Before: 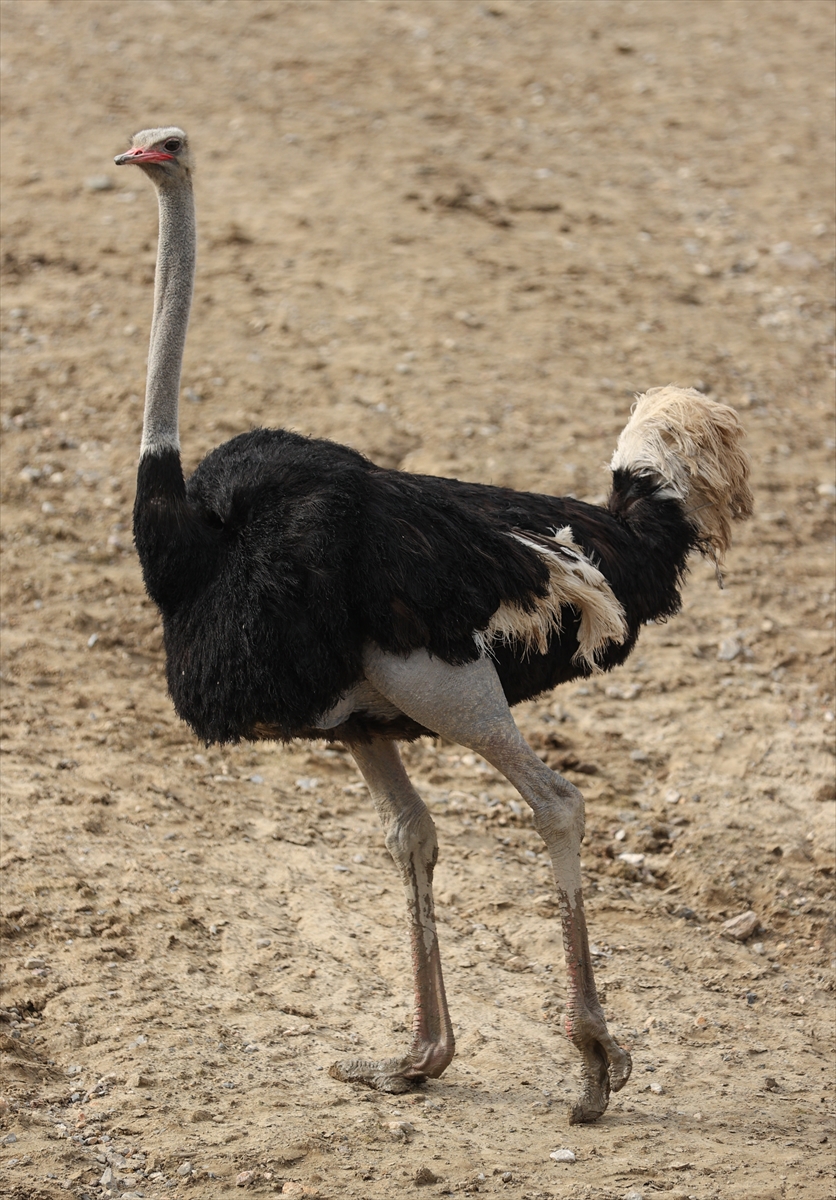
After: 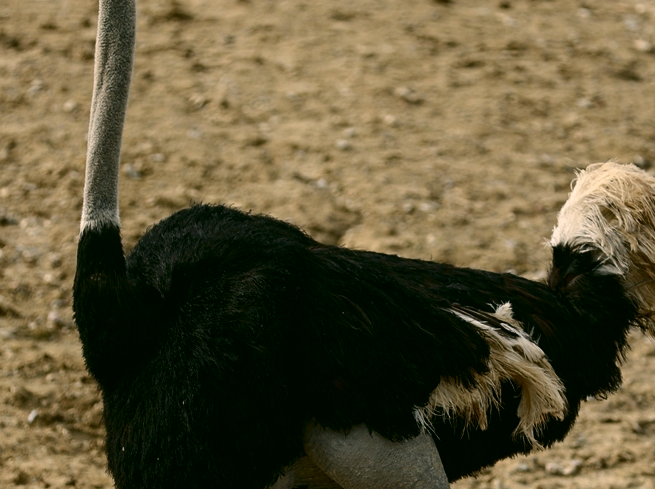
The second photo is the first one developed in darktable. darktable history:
color correction: highlights a* 4.54, highlights b* 4.98, shadows a* -7.18, shadows b* 4.98
crop: left 7.221%, top 18.743%, right 14.356%, bottom 40.478%
contrast brightness saturation: contrast 0.127, brightness -0.239, saturation 0.138
